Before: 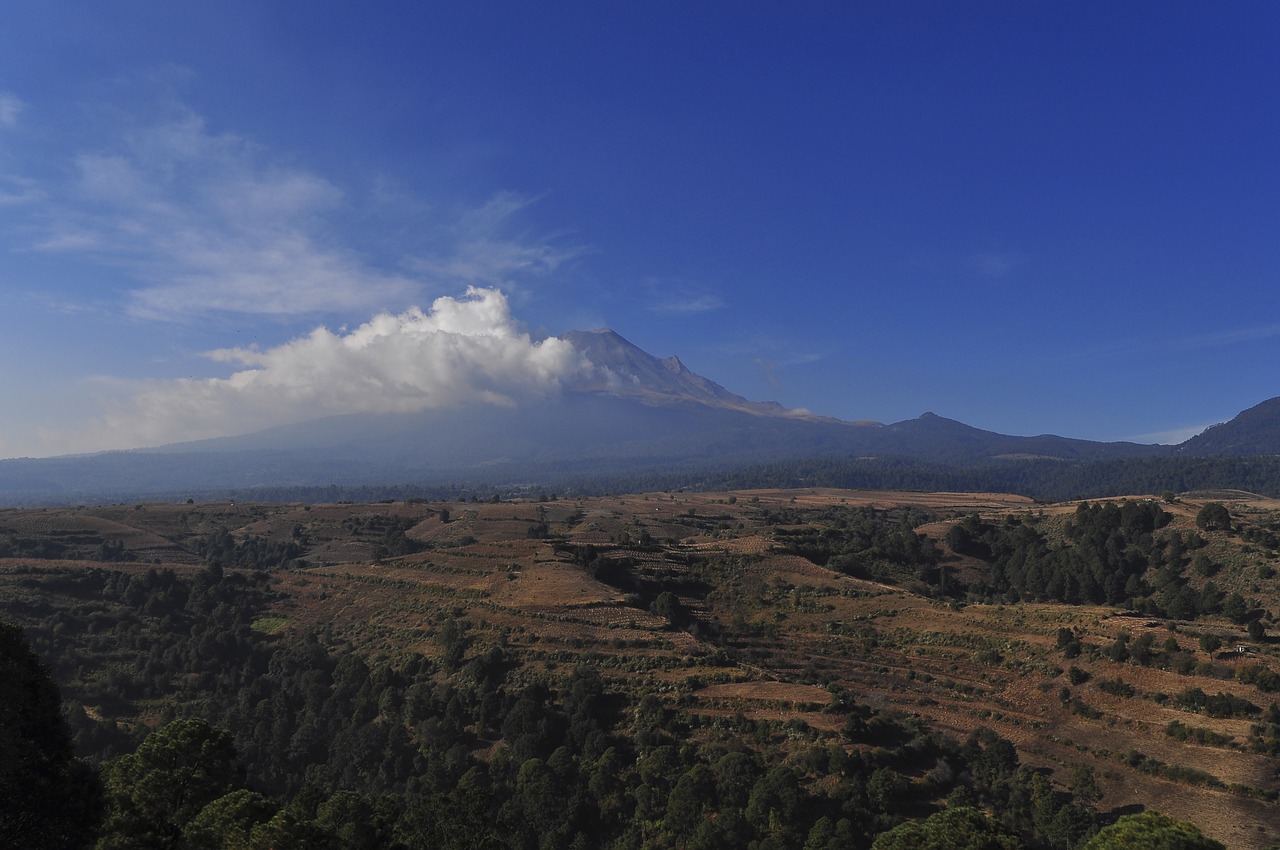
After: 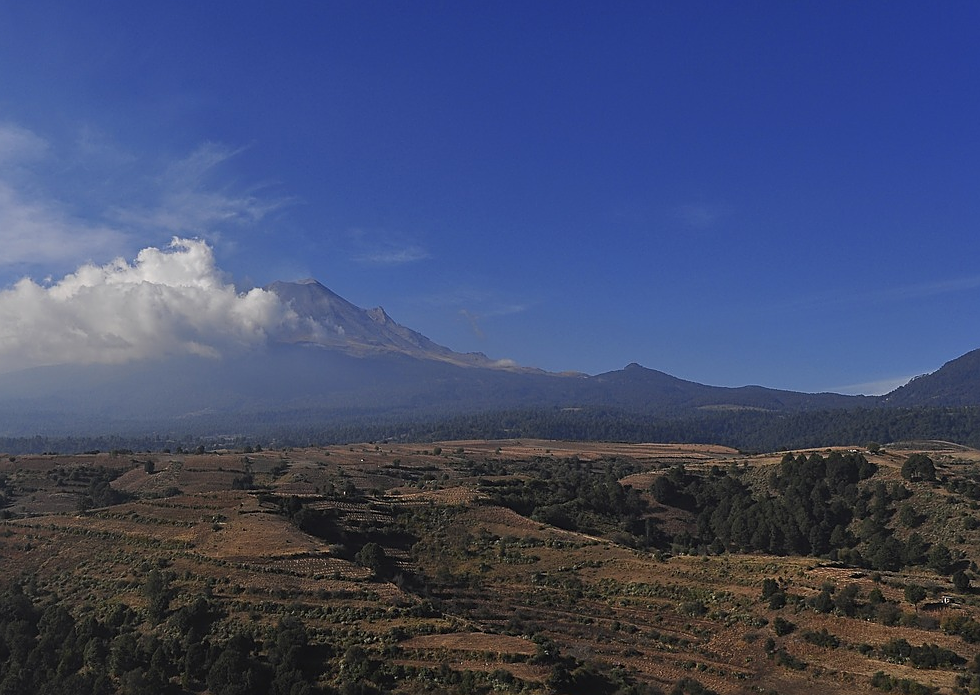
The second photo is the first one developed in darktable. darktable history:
sharpen: on, module defaults
crop: left 23.095%, top 5.827%, bottom 11.854%
